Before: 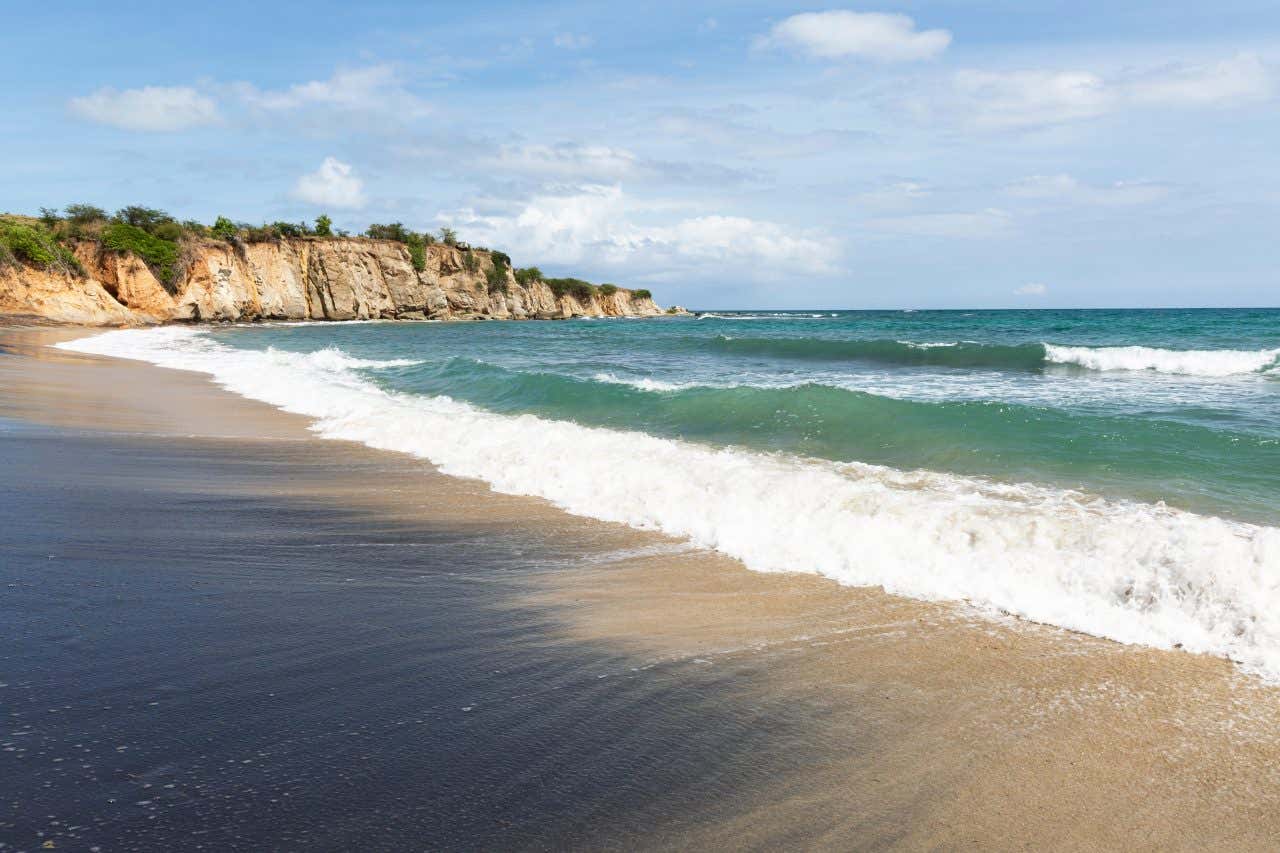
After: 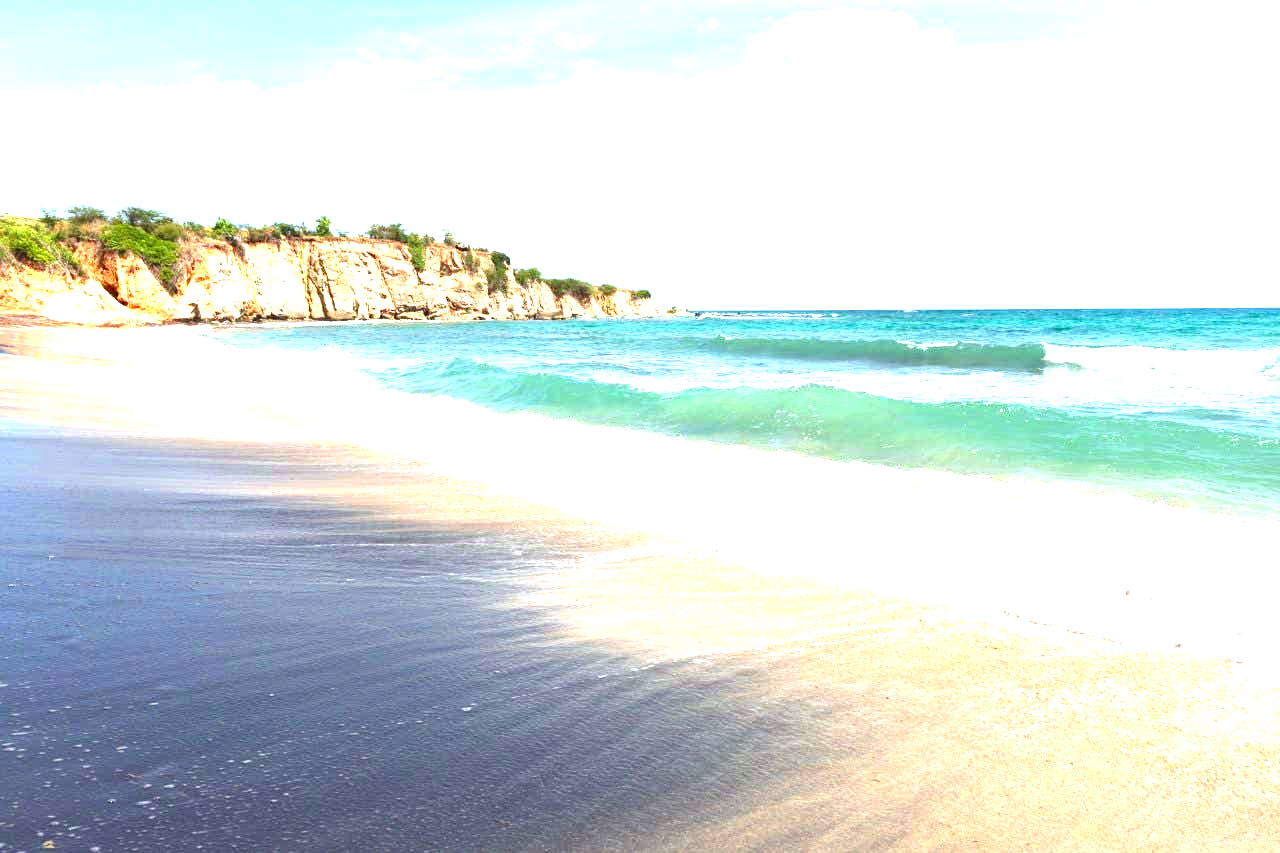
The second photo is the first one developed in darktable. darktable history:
exposure: black level correction 0, exposure 1.741 EV, compensate highlight preservation false
color calibration: output R [0.948, 0.091, -0.04, 0], output G [-0.3, 1.384, -0.085, 0], output B [-0.108, 0.061, 1.08, 0], illuminant same as pipeline (D50), adaptation none (bypass), x 0.333, y 0.335, temperature 5008.91 K
